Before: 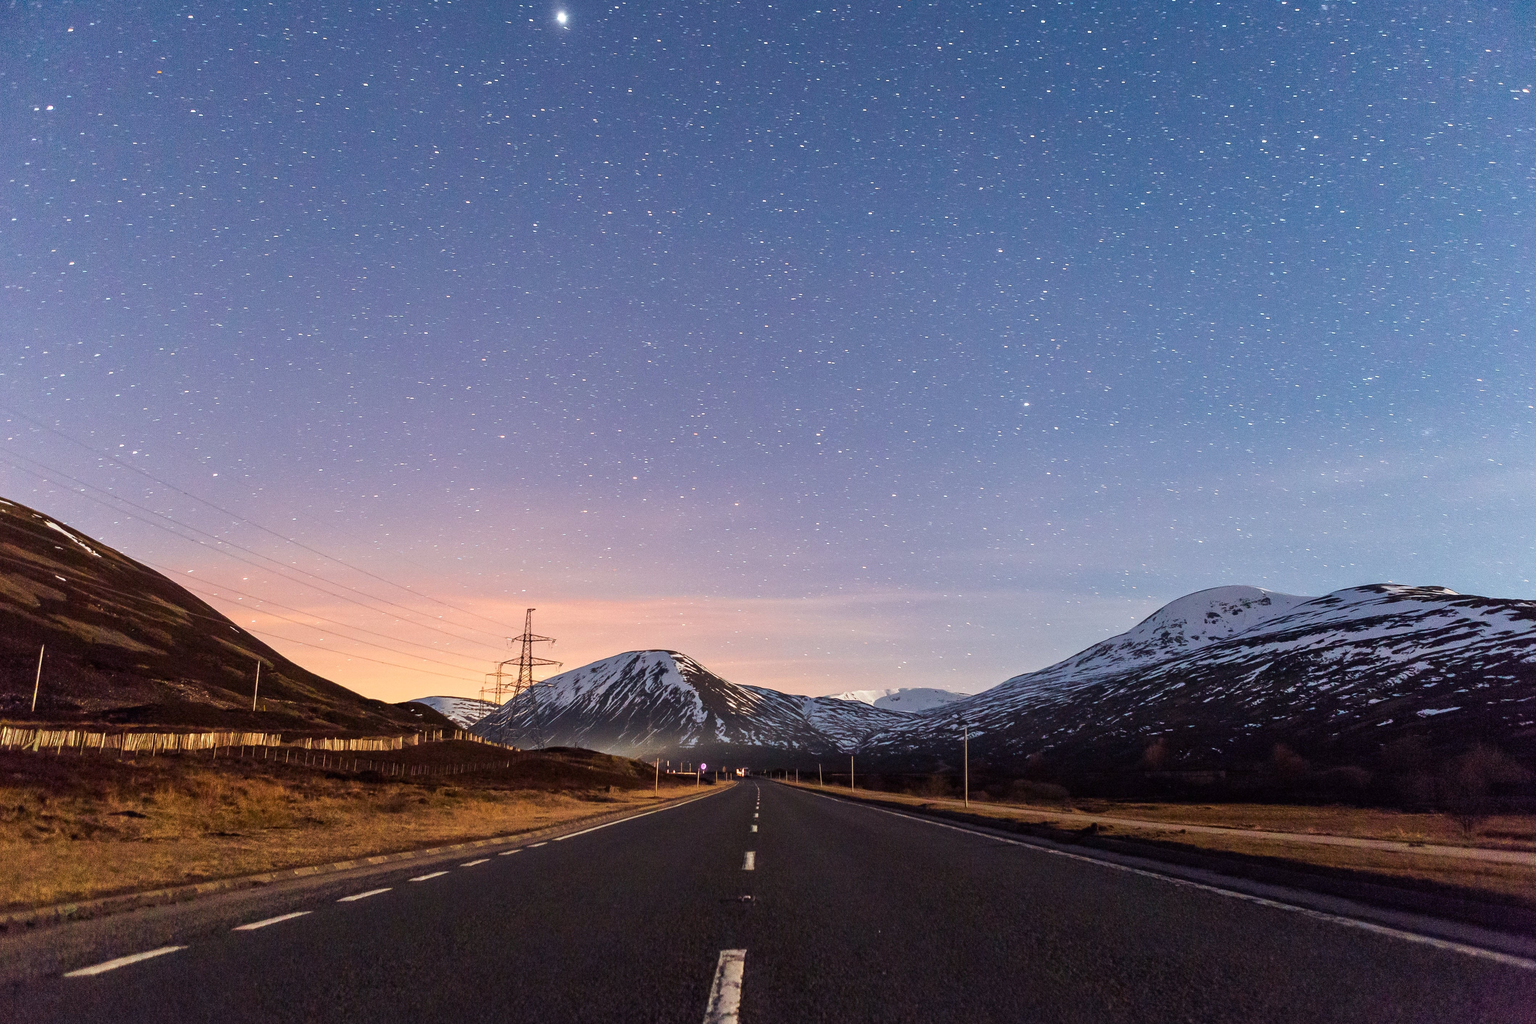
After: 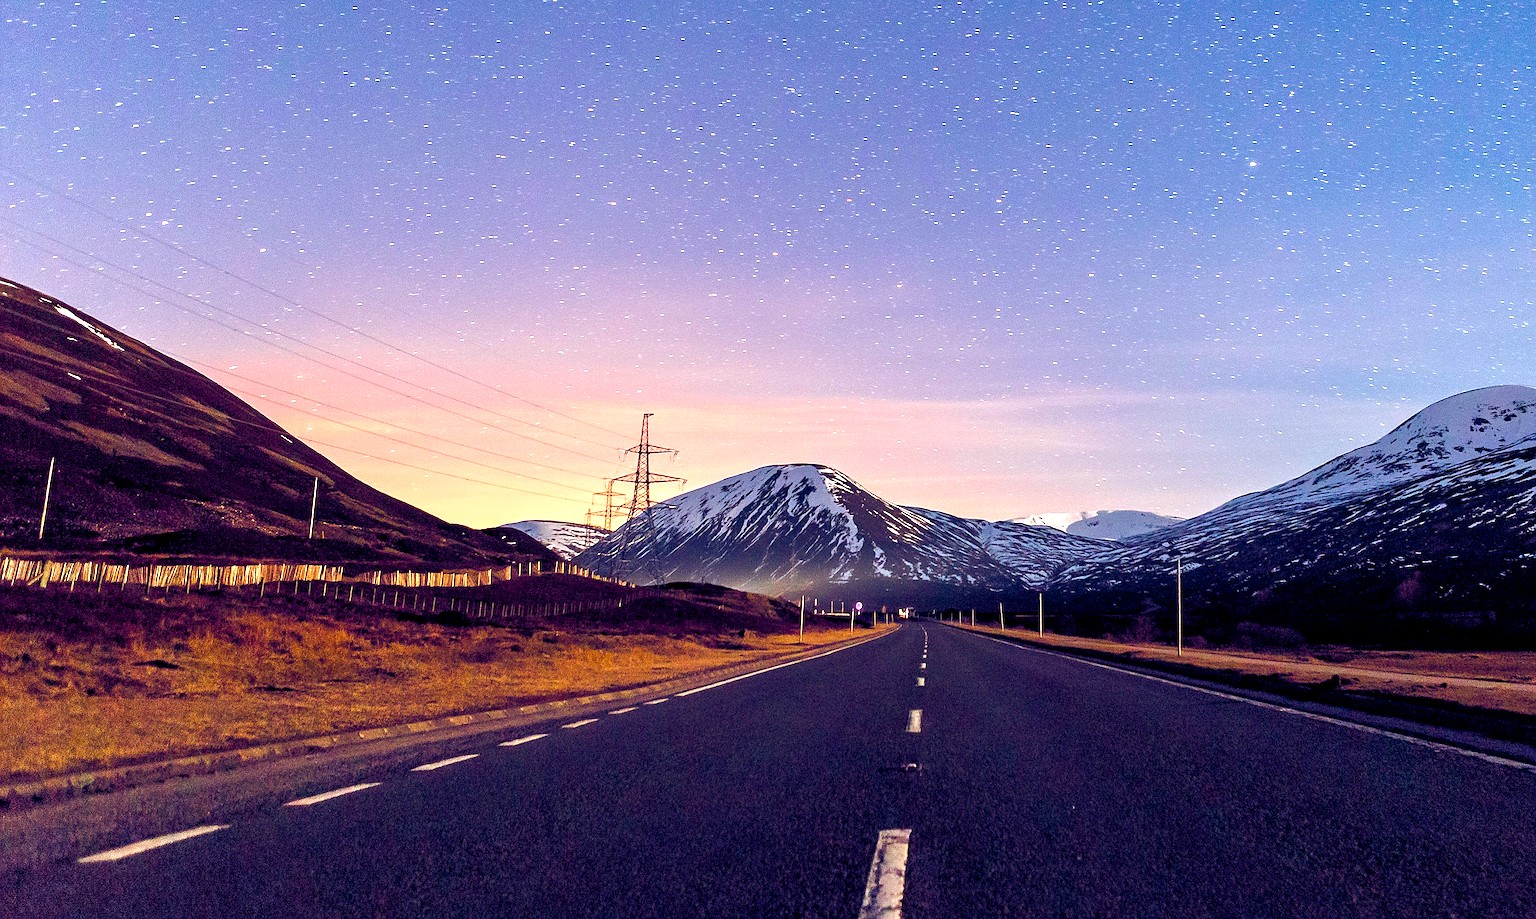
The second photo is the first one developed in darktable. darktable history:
crop: top 26.402%, right 18.057%
color balance rgb: global offset › luminance -0.279%, global offset › chroma 0.313%, global offset › hue 263.07°, perceptual saturation grading › global saturation 34.848%, perceptual saturation grading › highlights -25.485%, perceptual saturation grading › shadows 50.211%, perceptual brilliance grading › global brilliance 18.104%
sharpen: on, module defaults
